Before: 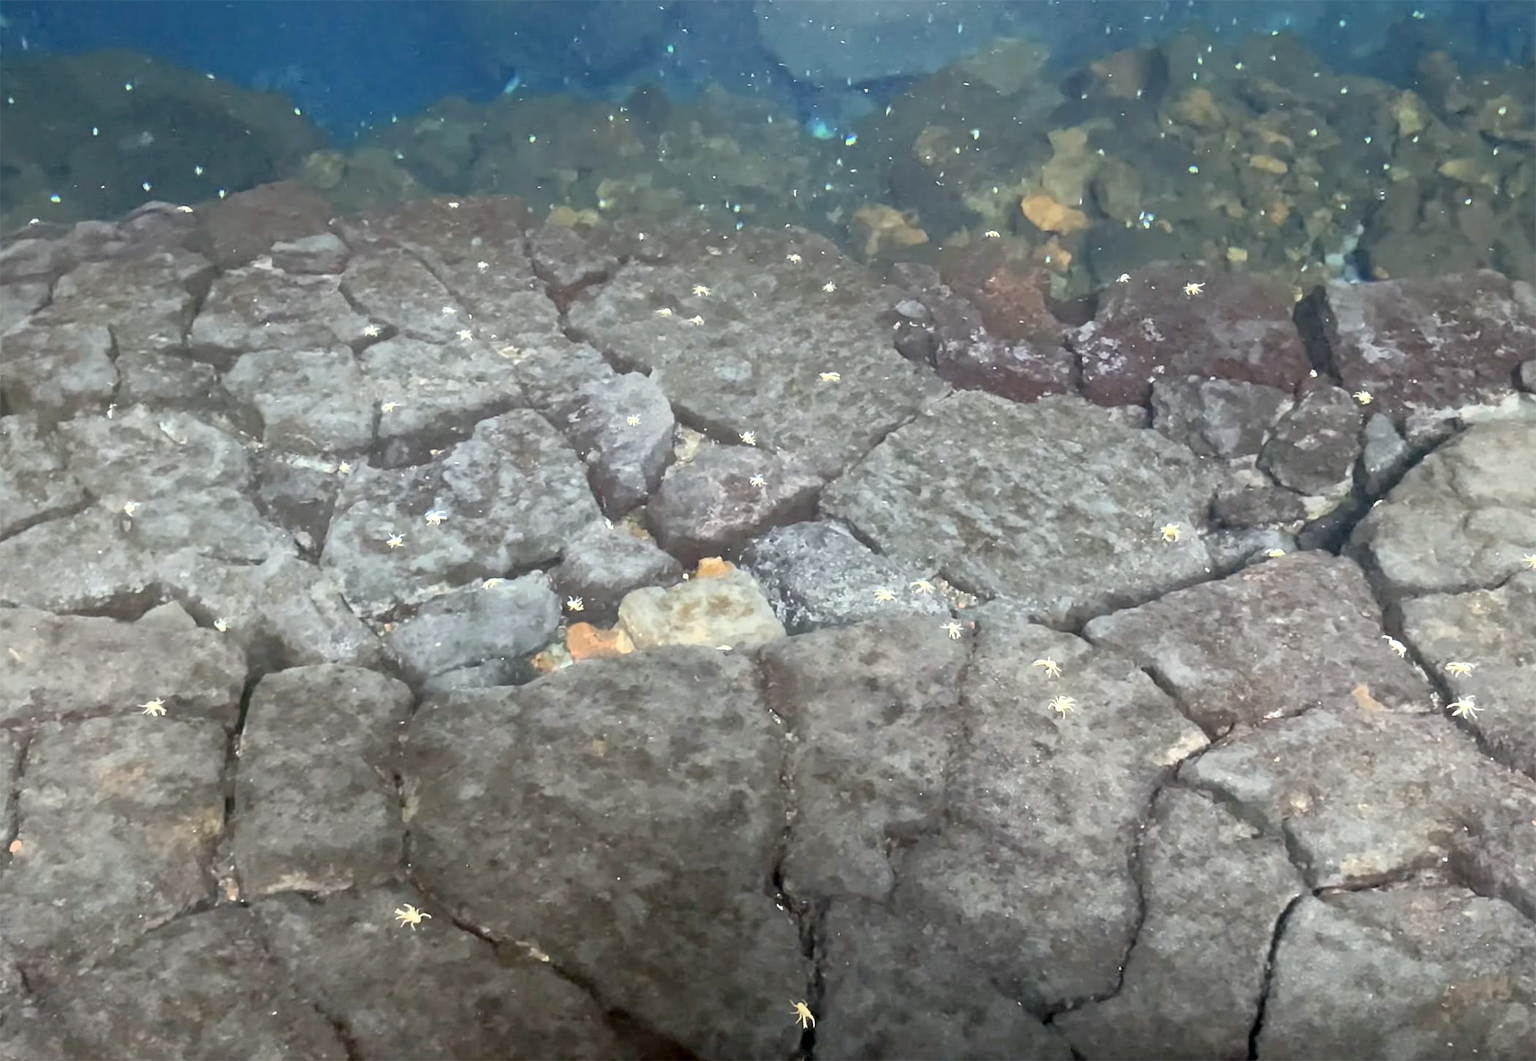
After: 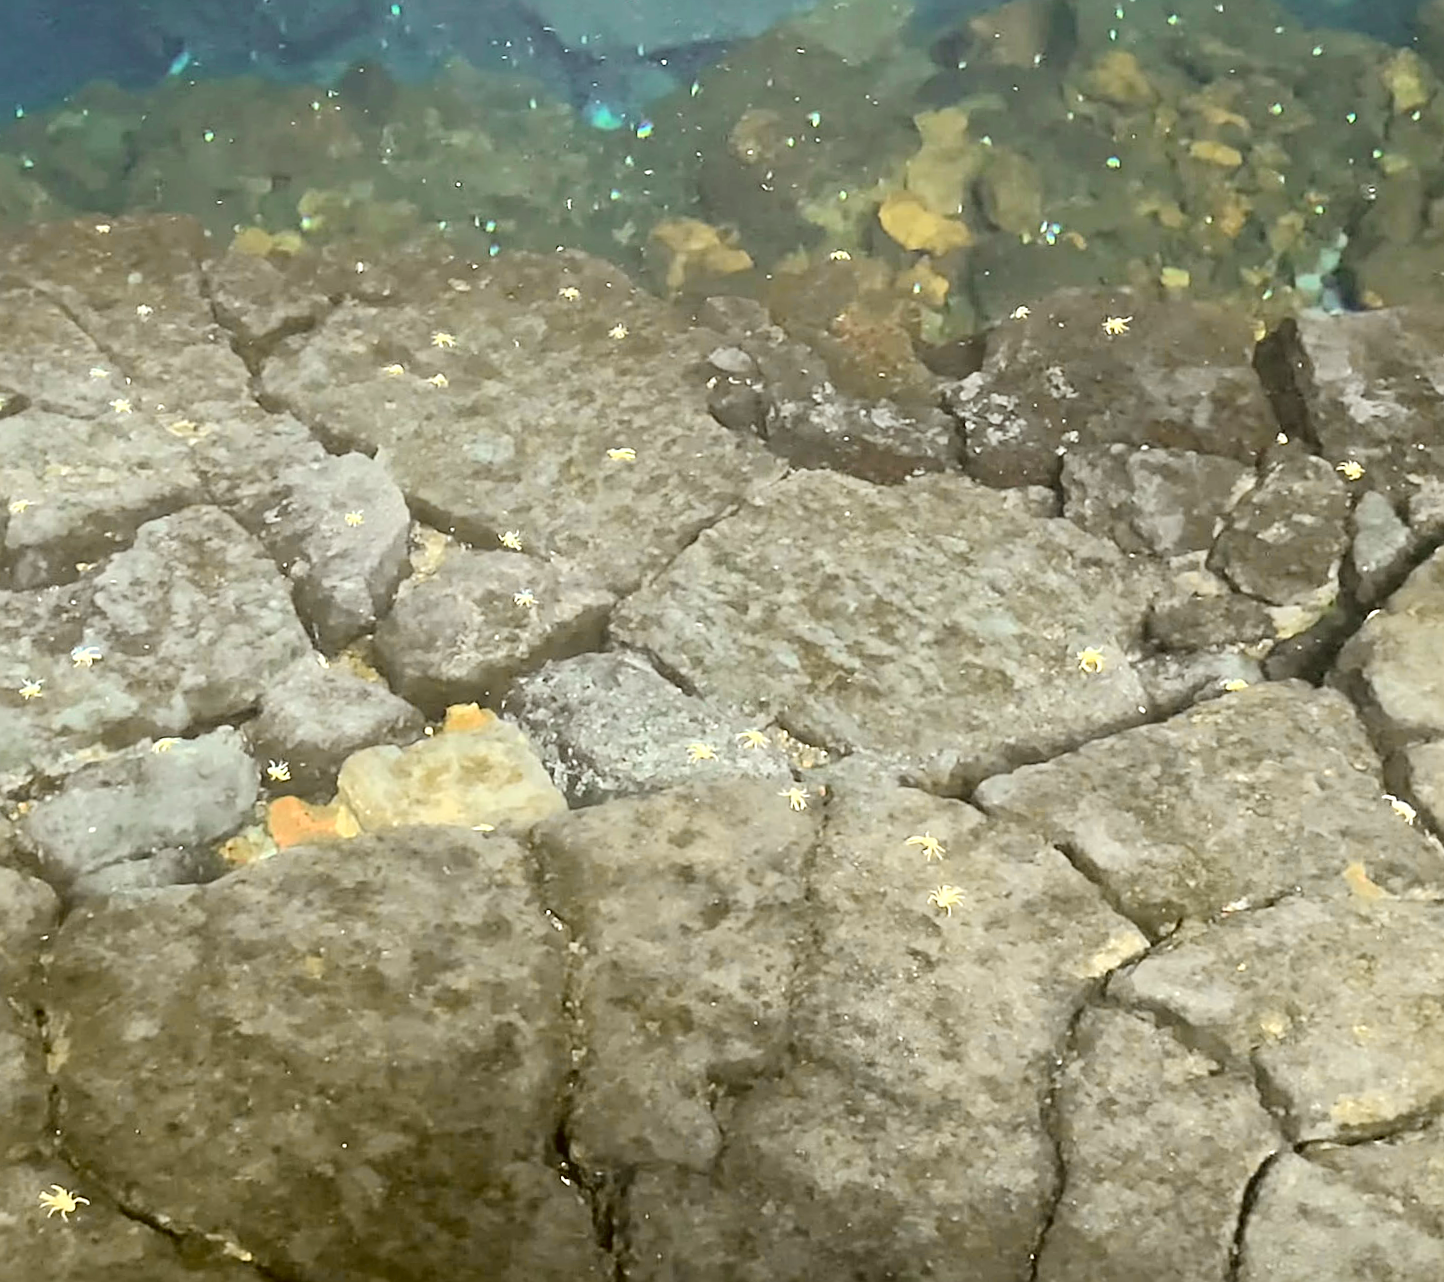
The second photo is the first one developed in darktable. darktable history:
tone curve: curves: ch0 [(0, 0.018) (0.061, 0.041) (0.205, 0.191) (0.289, 0.292) (0.39, 0.424) (0.493, 0.551) (0.666, 0.743) (0.795, 0.841) (1, 0.998)]; ch1 [(0, 0) (0.385, 0.343) (0.439, 0.415) (0.494, 0.498) (0.501, 0.501) (0.51, 0.496) (0.548, 0.554) (0.586, 0.61) (0.684, 0.658) (0.783, 0.804) (1, 1)]; ch2 [(0, 0) (0.304, 0.31) (0.403, 0.399) (0.441, 0.428) (0.47, 0.469) (0.498, 0.496) (0.524, 0.538) (0.566, 0.588) (0.648, 0.665) (0.697, 0.699) (1, 1)], color space Lab, independent channels, preserve colors none
color correction: highlights a* -1.43, highlights b* 10.12, shadows a* 0.395, shadows b* 19.35
crop and rotate: left 24.034%, top 2.838%, right 6.406%, bottom 6.299%
rotate and perspective: rotation -1°, crop left 0.011, crop right 0.989, crop top 0.025, crop bottom 0.975
sharpen: on, module defaults
